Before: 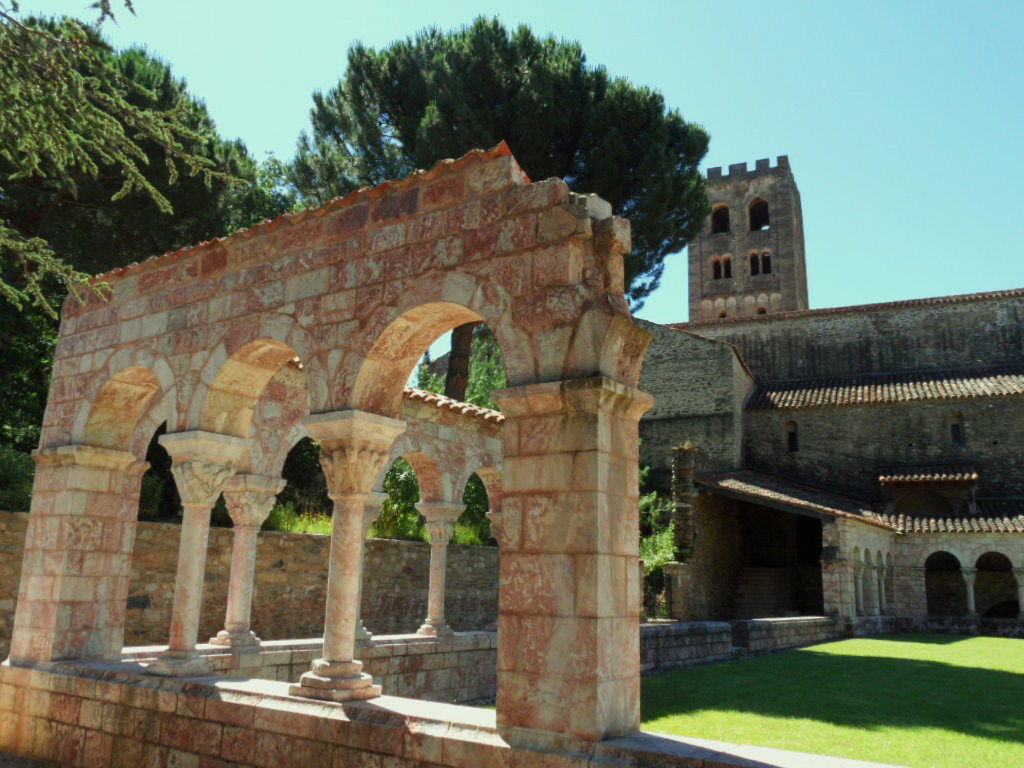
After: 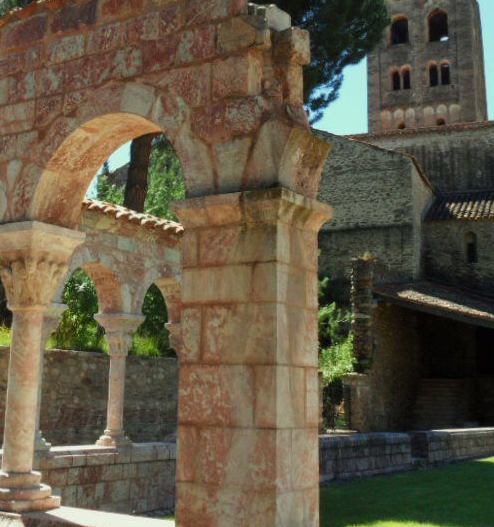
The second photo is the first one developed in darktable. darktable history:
rotate and perspective: crop left 0, crop top 0
crop: left 31.379%, top 24.658%, right 20.326%, bottom 6.628%
